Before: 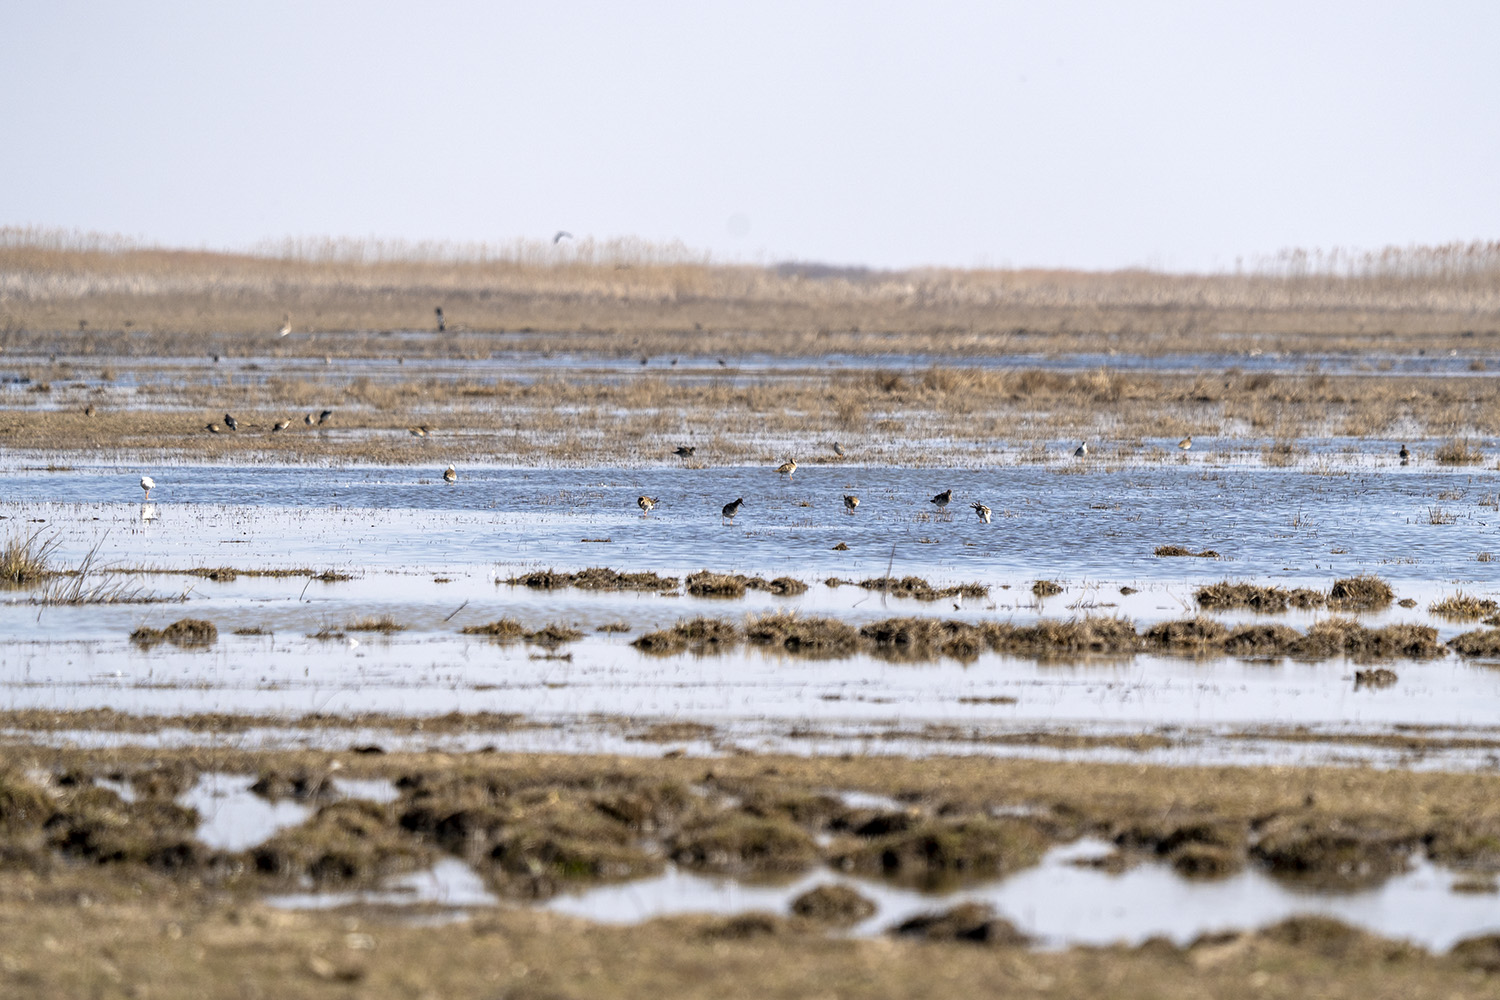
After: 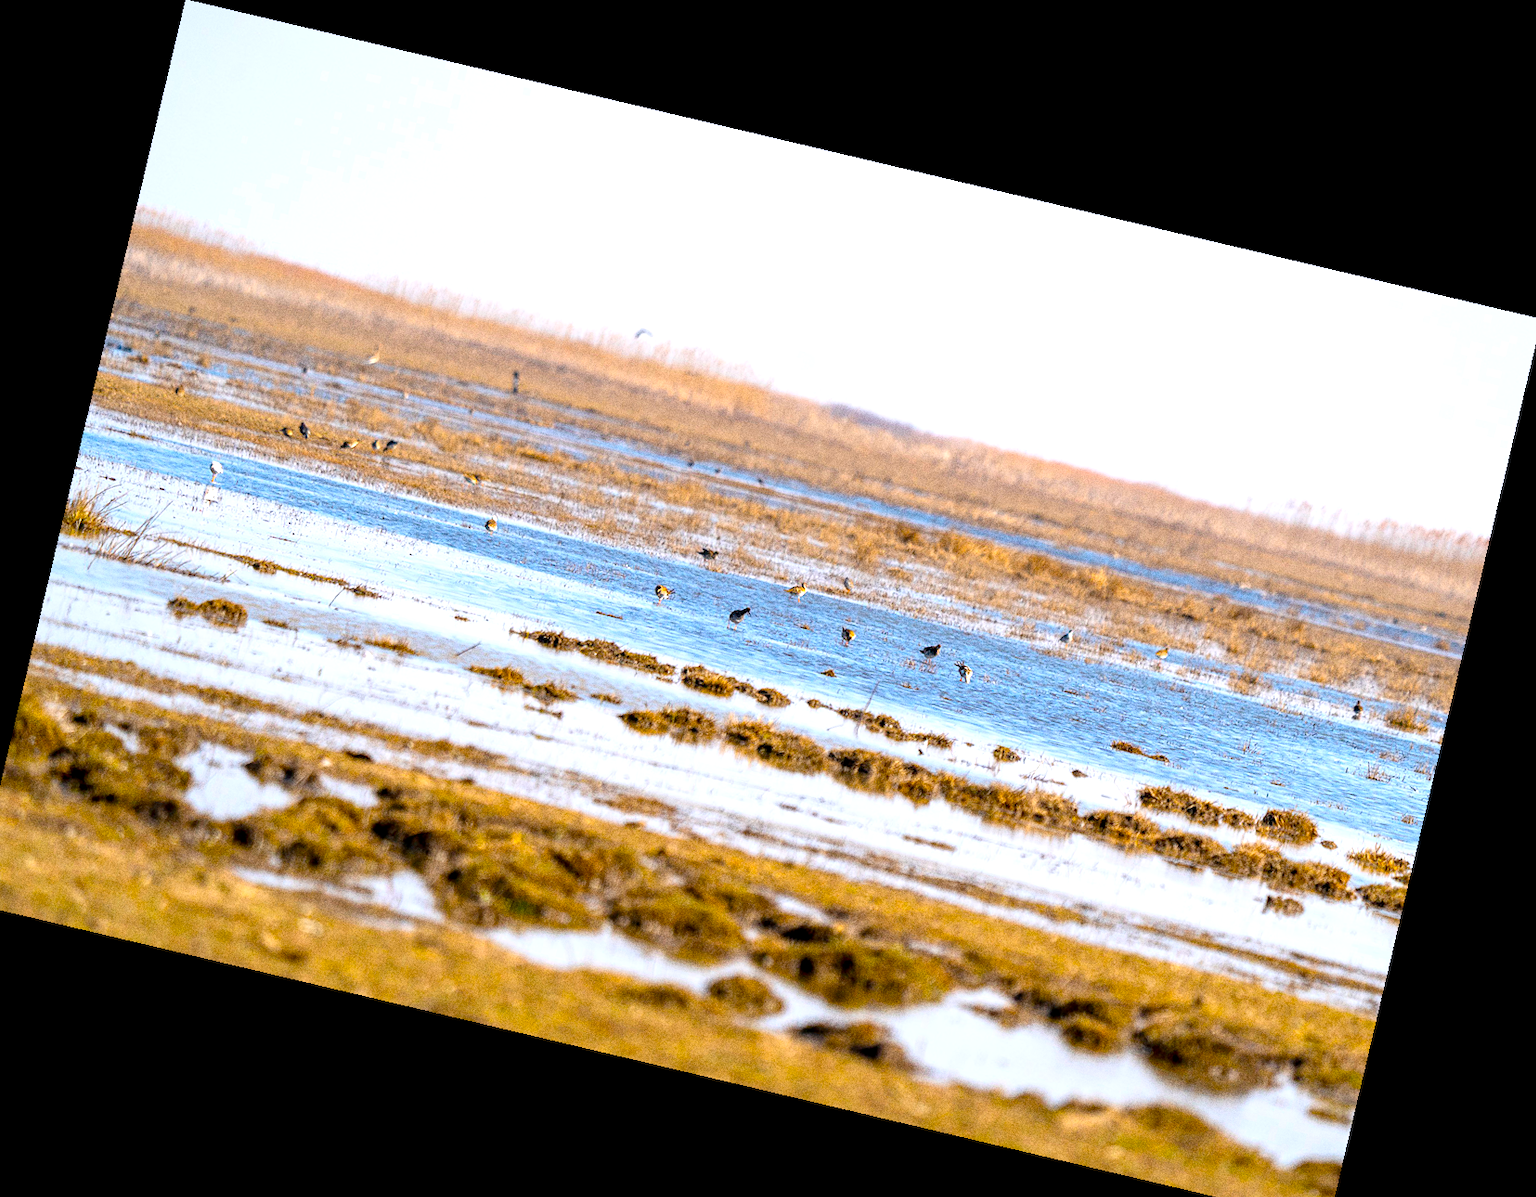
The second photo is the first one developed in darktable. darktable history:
color balance: input saturation 134.34%, contrast -10.04%, contrast fulcrum 19.67%, output saturation 133.51%
exposure: exposure 0.669 EV, compensate highlight preservation false
rotate and perspective: rotation 13.27°, automatic cropping off
crop: left 1.743%, right 0.268%, bottom 2.011%
grain: coarseness 0.09 ISO, strength 40%
